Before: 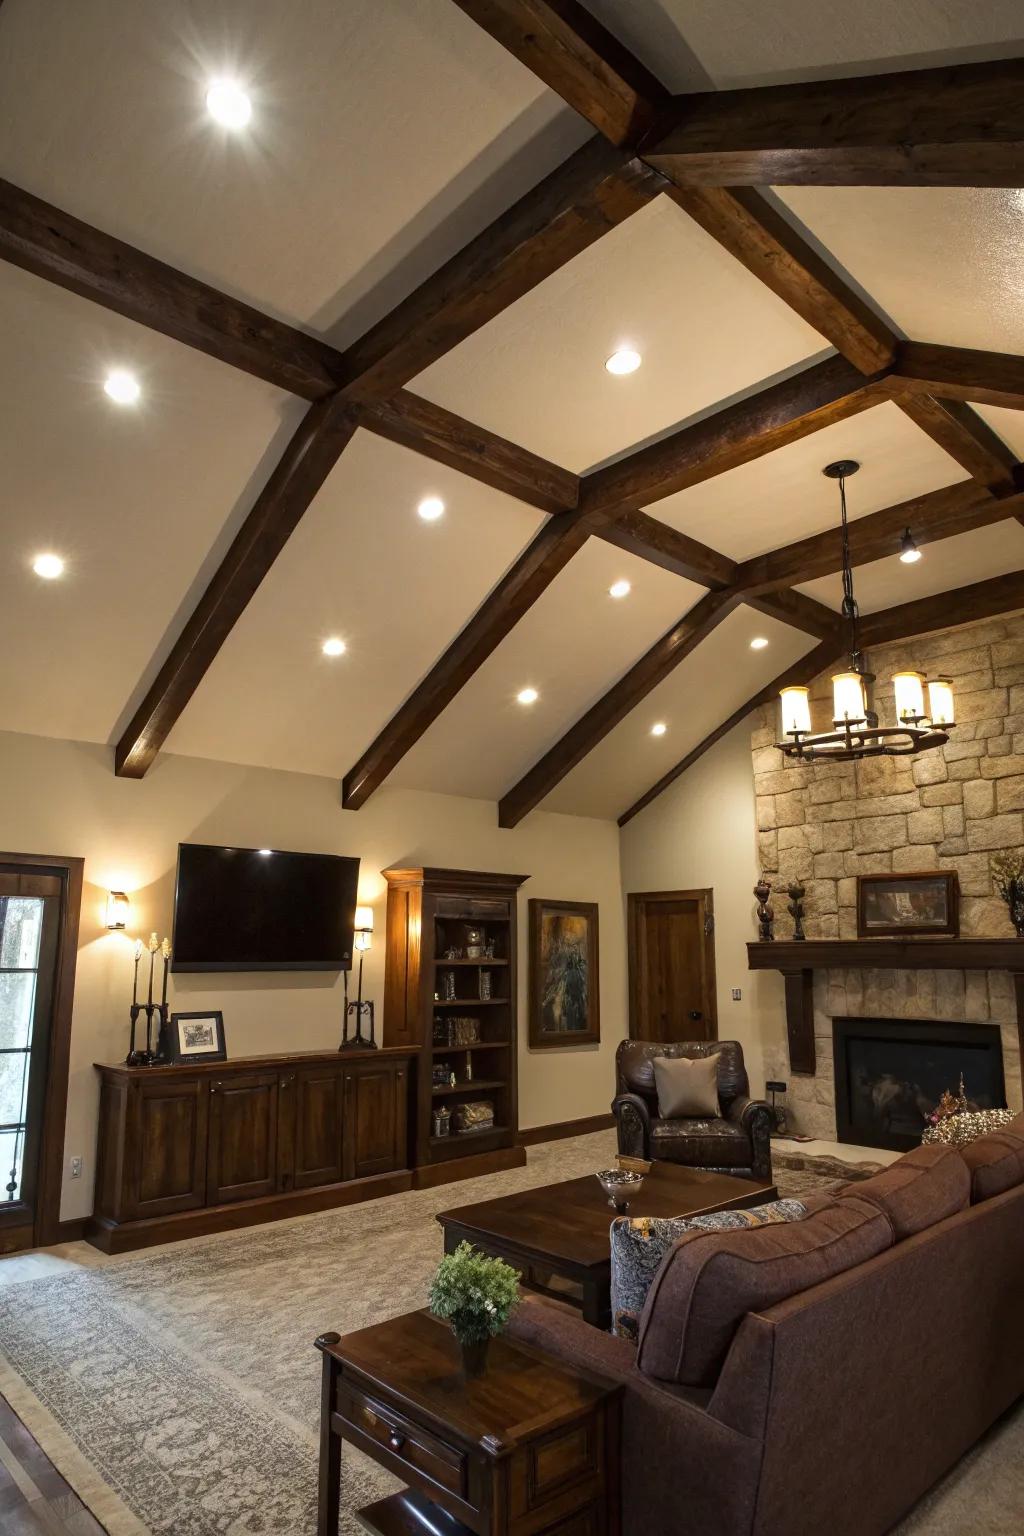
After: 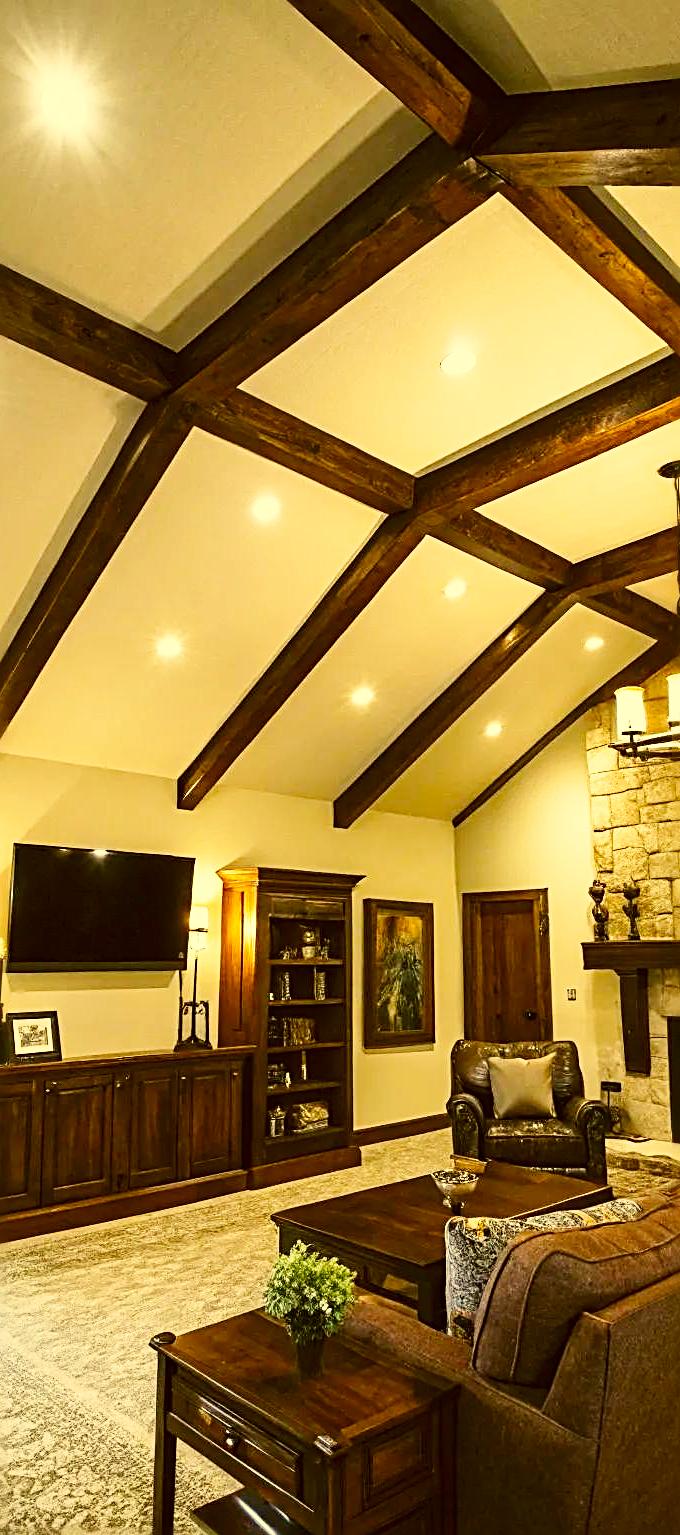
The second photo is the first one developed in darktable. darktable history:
crop and rotate: left 16.121%, right 17.434%
sharpen: radius 2.816, amount 0.714
base curve: curves: ch0 [(0, 0) (0.018, 0.026) (0.143, 0.37) (0.33, 0.731) (0.458, 0.853) (0.735, 0.965) (0.905, 0.986) (1, 1)], preserve colors none
color correction: highlights a* 0.14, highlights b* 29.75, shadows a* -0.231, shadows b* 21.57
